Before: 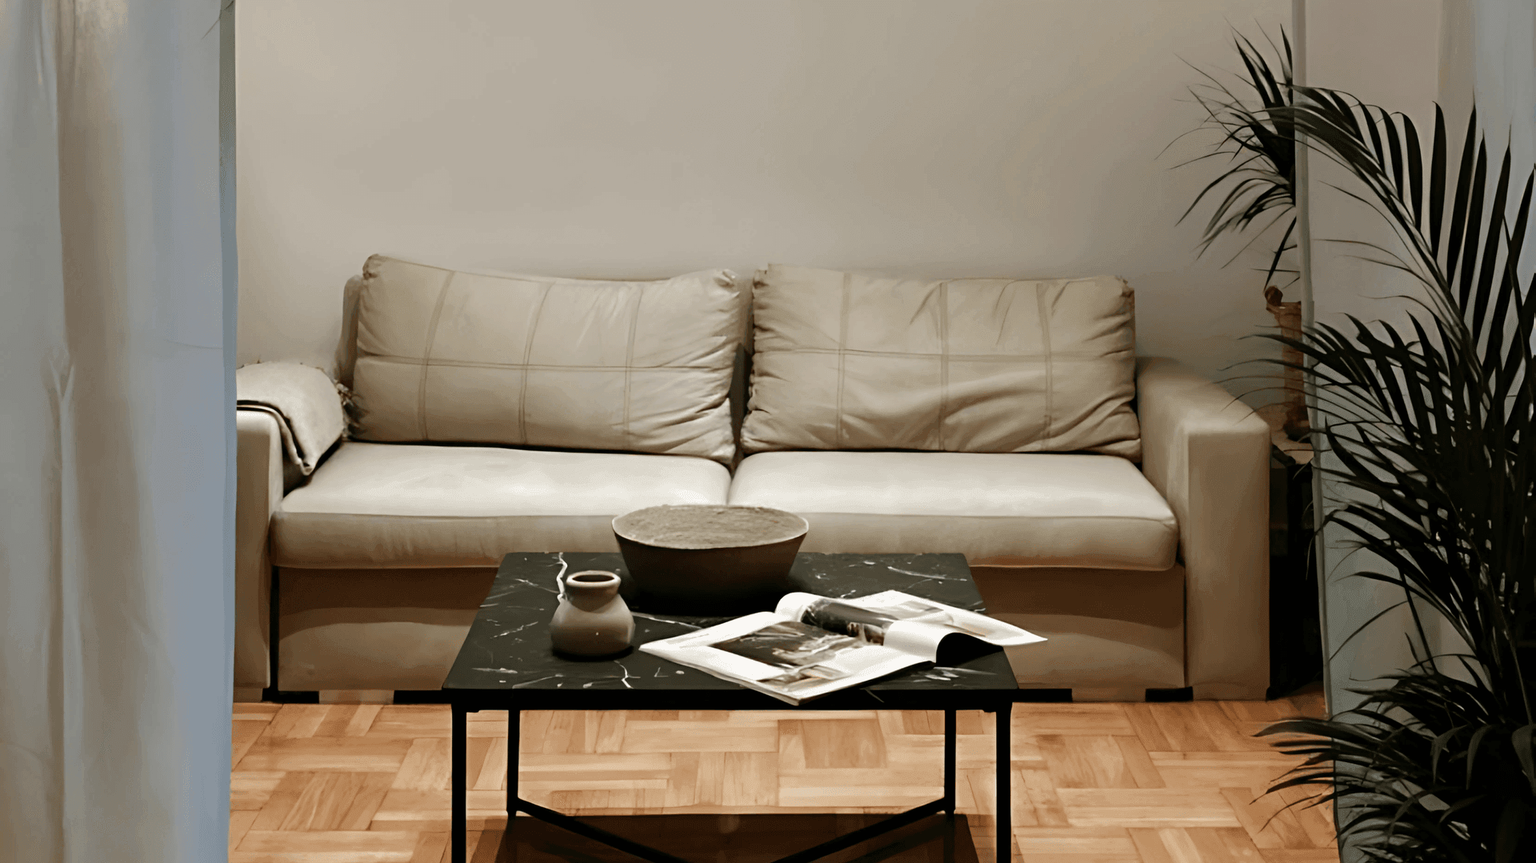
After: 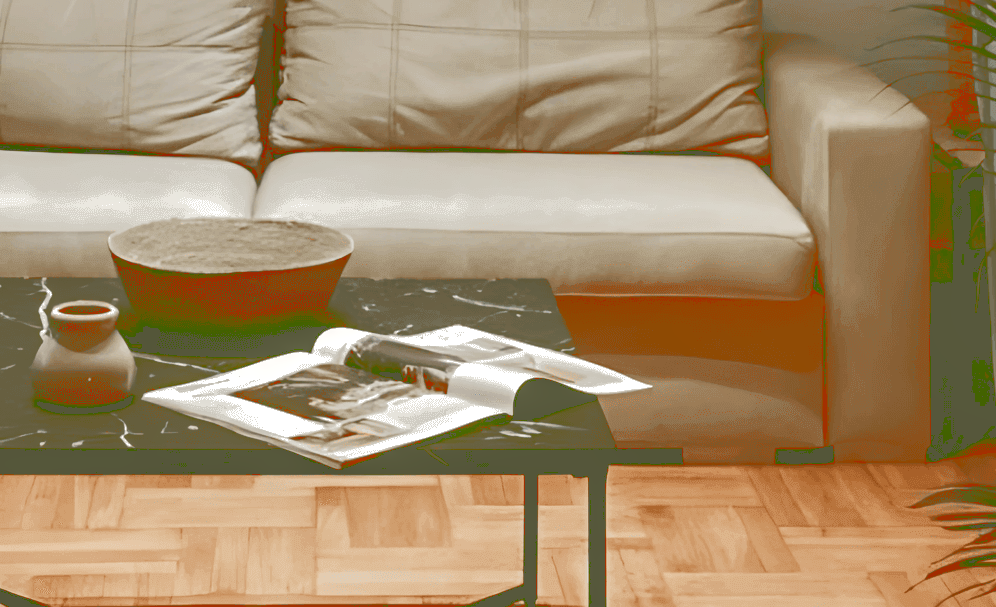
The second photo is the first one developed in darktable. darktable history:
shadows and highlights: shadows 52.14, highlights -28.21, soften with gaussian
local contrast: detail 160%
crop: left 34.249%, top 38.327%, right 13.825%, bottom 5.358%
tone curve: curves: ch0 [(0, 0) (0.003, 0.43) (0.011, 0.433) (0.025, 0.434) (0.044, 0.436) (0.069, 0.439) (0.1, 0.442) (0.136, 0.446) (0.177, 0.449) (0.224, 0.454) (0.277, 0.462) (0.335, 0.488) (0.399, 0.524) (0.468, 0.566) (0.543, 0.615) (0.623, 0.666) (0.709, 0.718) (0.801, 0.761) (0.898, 0.801) (1, 1)], color space Lab, linked channels, preserve colors none
